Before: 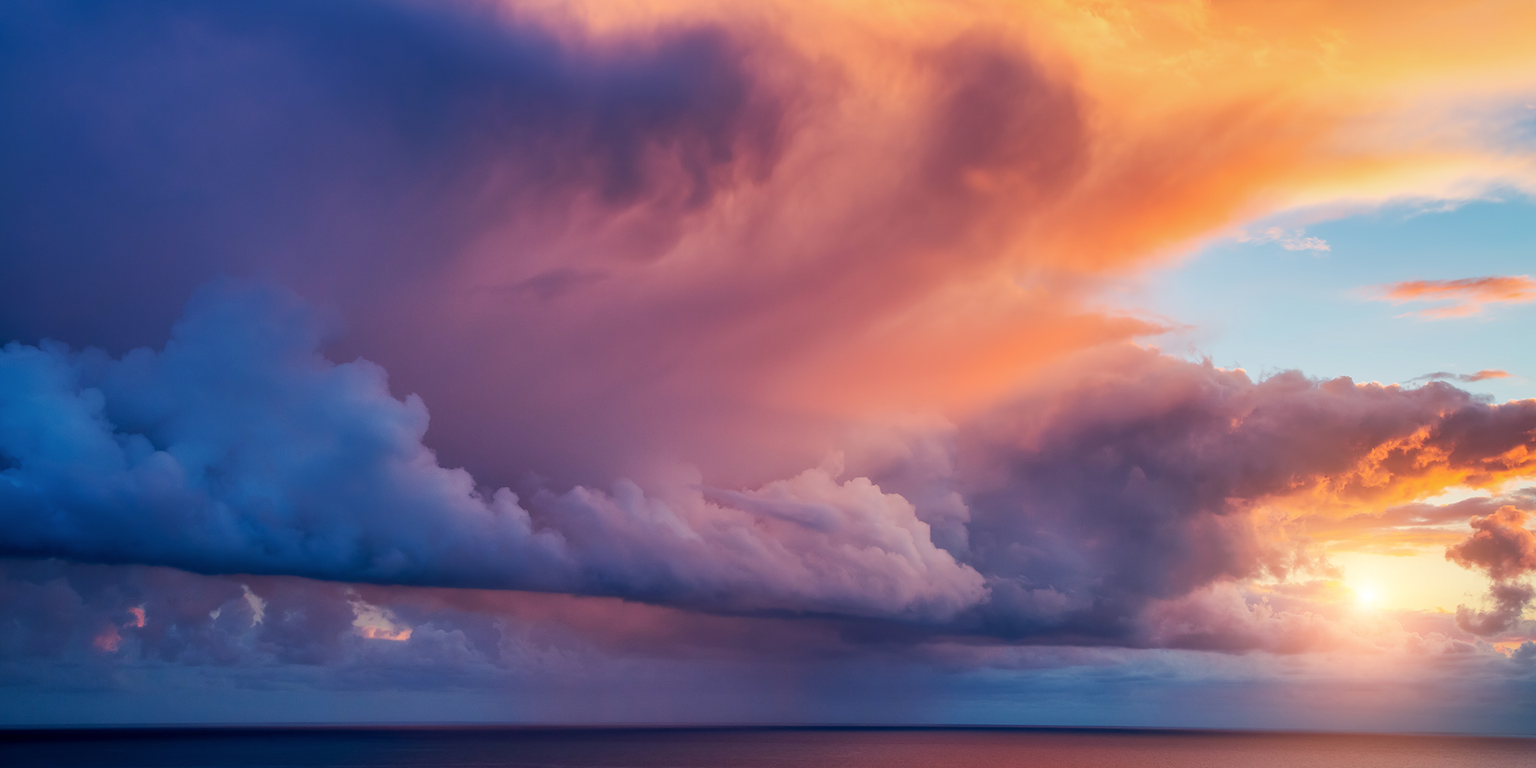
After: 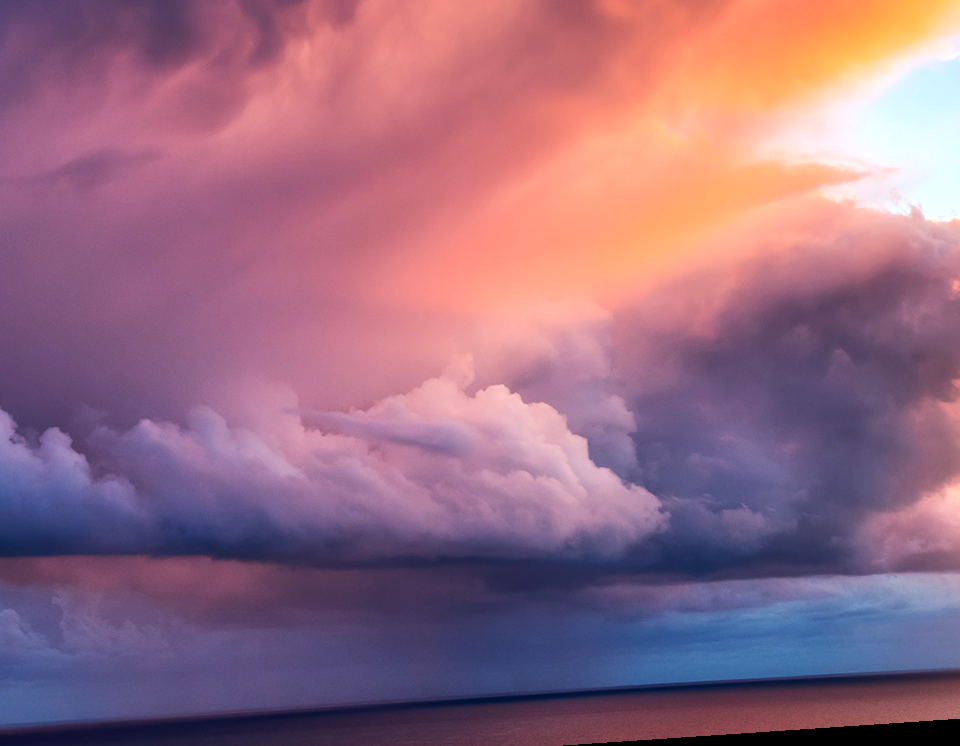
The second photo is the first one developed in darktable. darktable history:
rotate and perspective: rotation -4.2°, shear 0.006, automatic cropping off
tone equalizer "contrast tone curve: medium": -8 EV -0.75 EV, -7 EV -0.7 EV, -6 EV -0.6 EV, -5 EV -0.4 EV, -3 EV 0.4 EV, -2 EV 0.6 EV, -1 EV 0.7 EV, +0 EV 0.75 EV, edges refinement/feathering 500, mask exposure compensation -1.57 EV, preserve details no
crop: left 31.379%, top 24.658%, right 20.326%, bottom 6.628%
